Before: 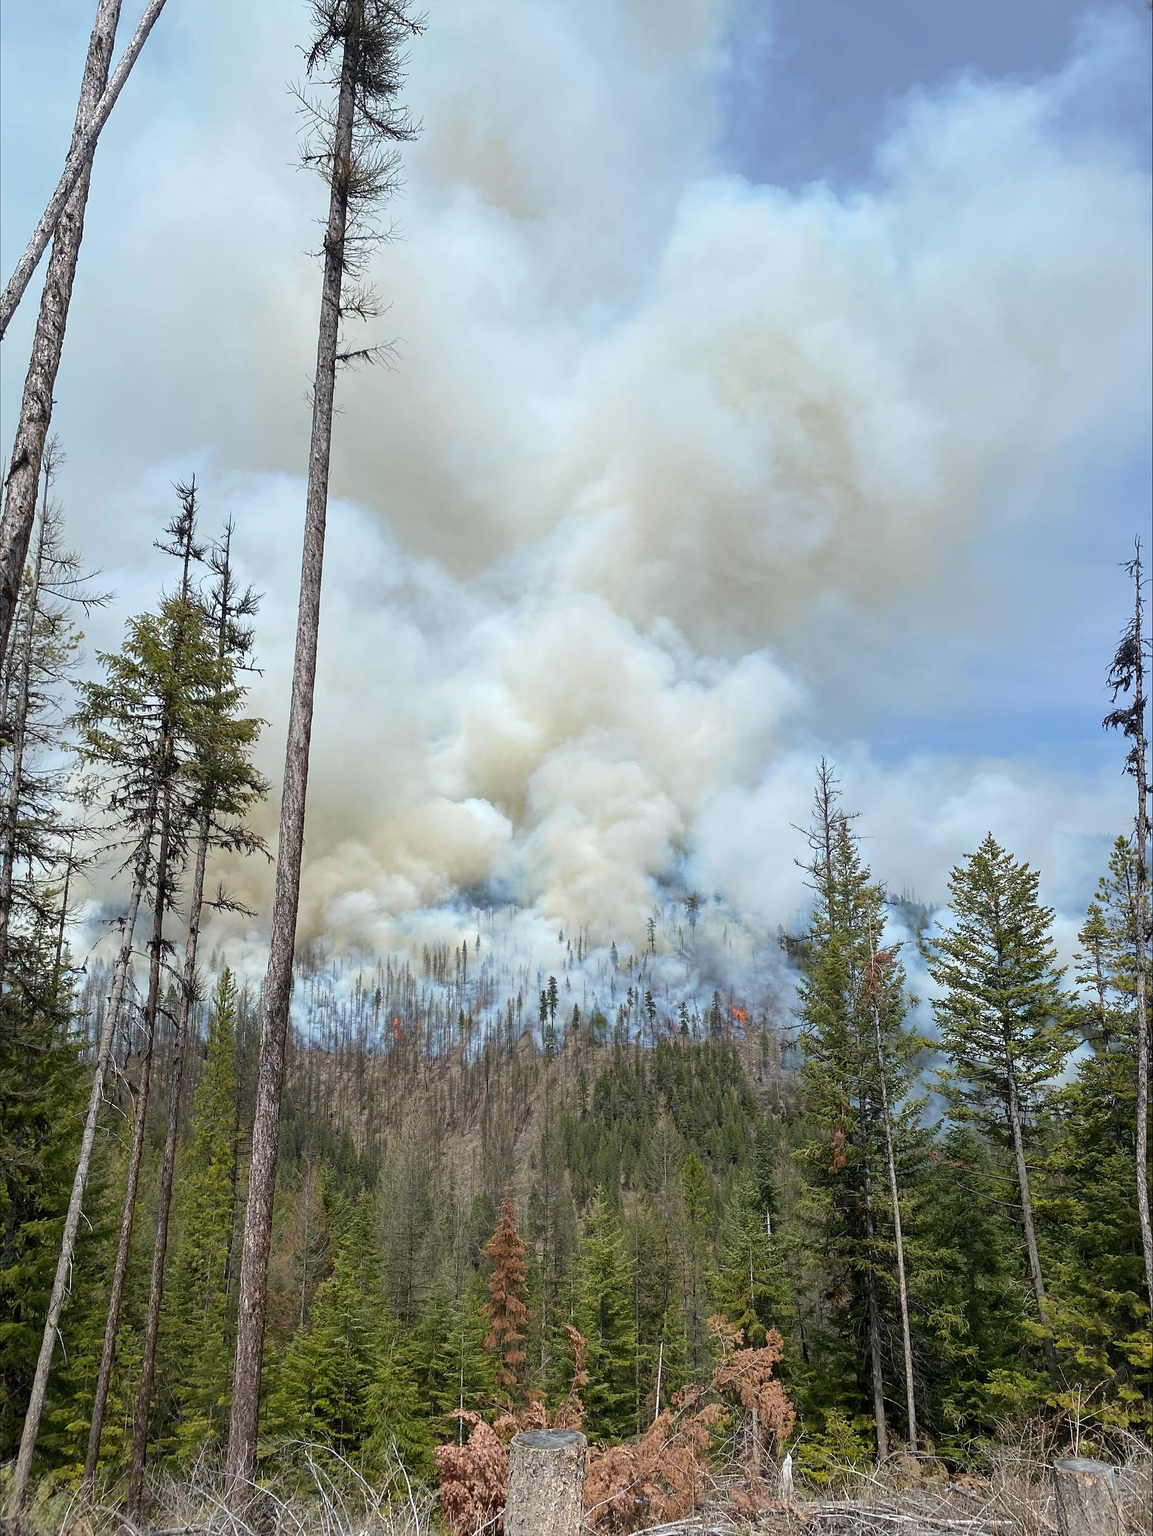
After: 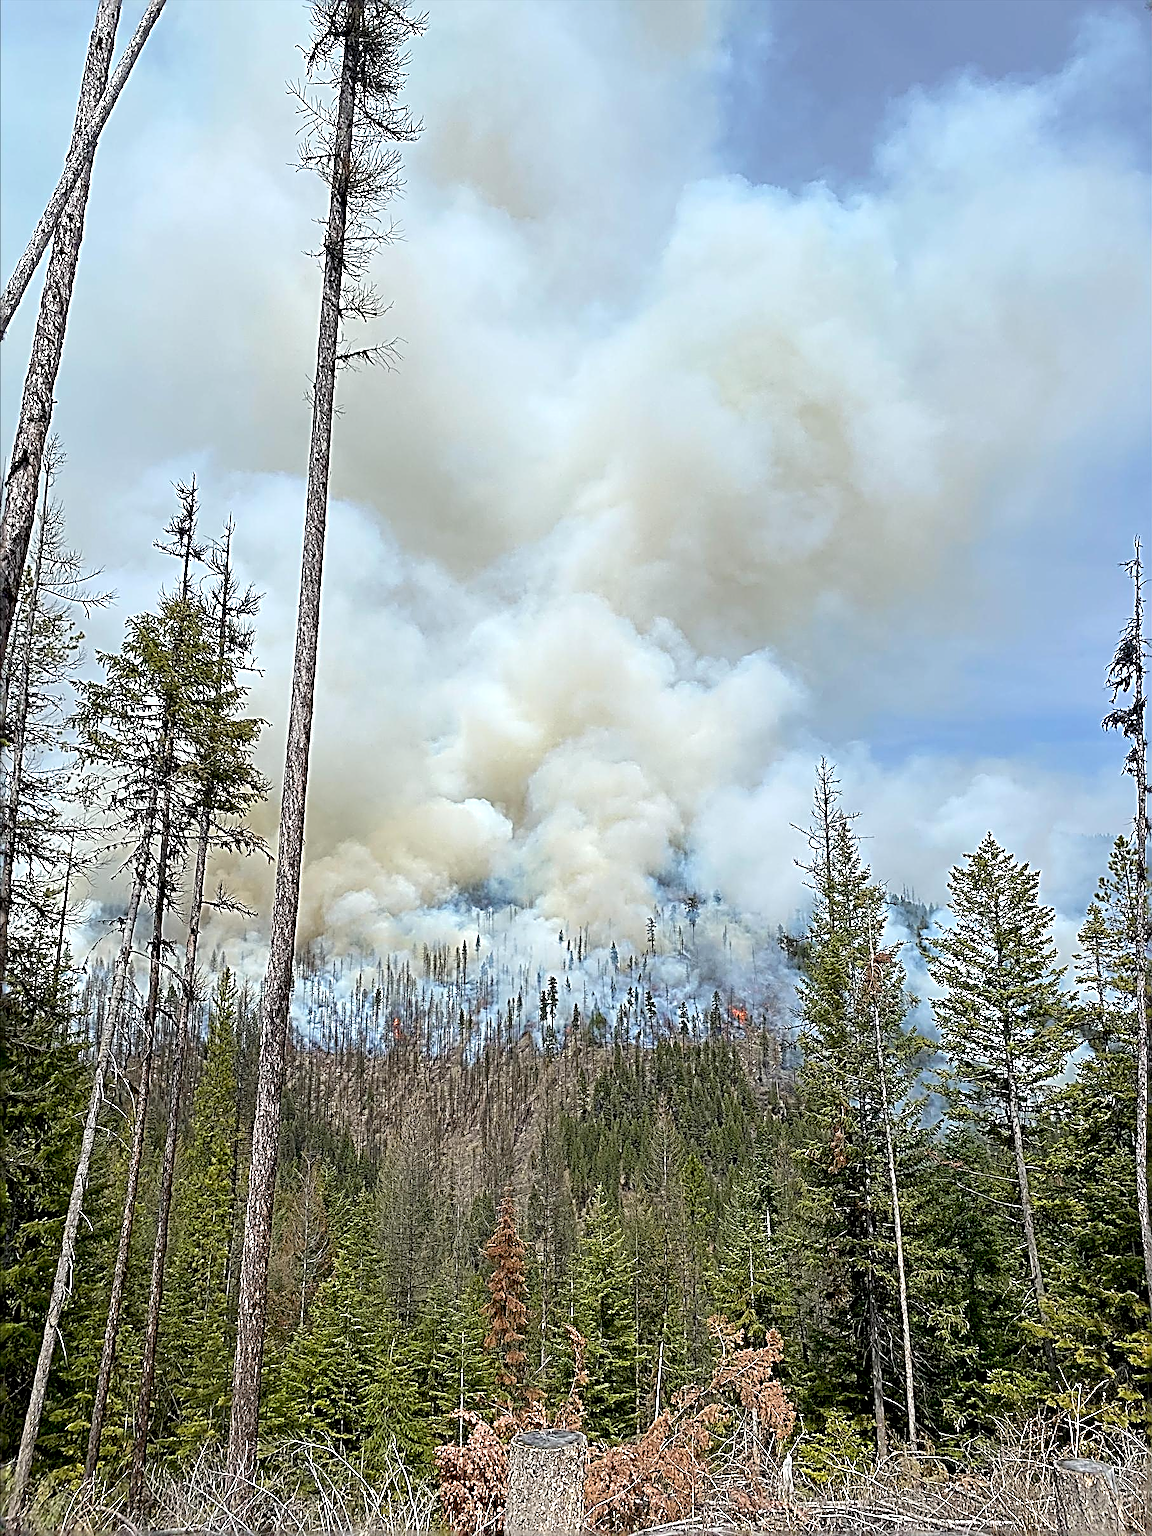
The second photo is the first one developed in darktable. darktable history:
exposure: black level correction 0.007, exposure 0.156 EV, compensate highlight preservation false
sharpen: radius 3.202, amount 1.722
